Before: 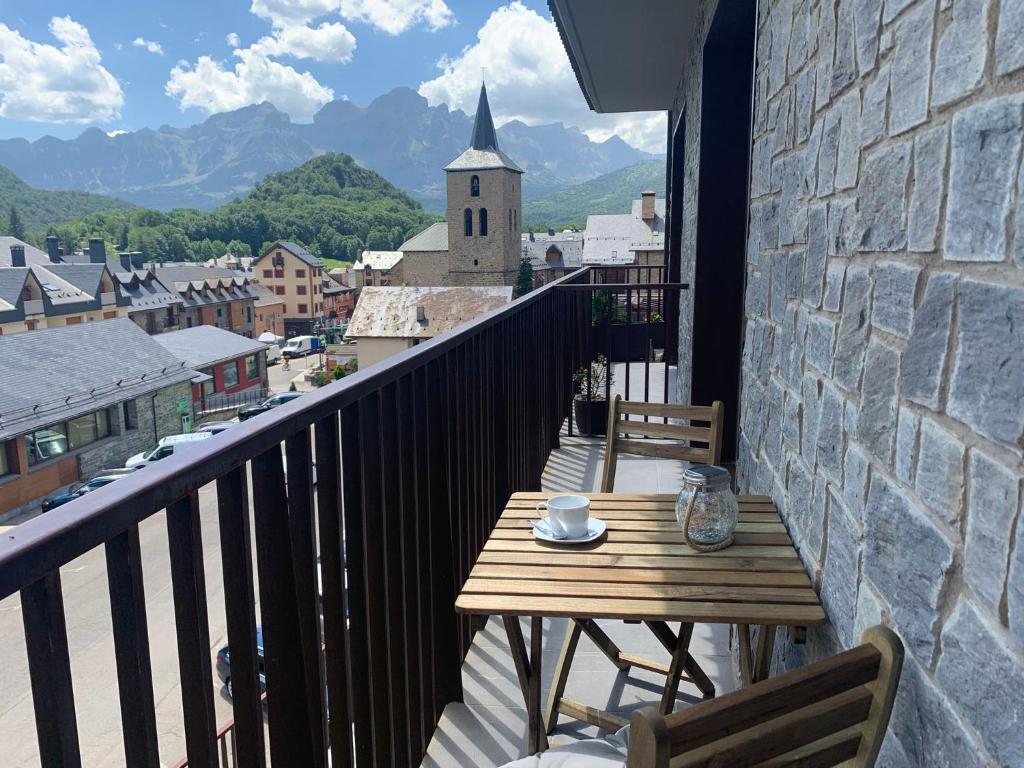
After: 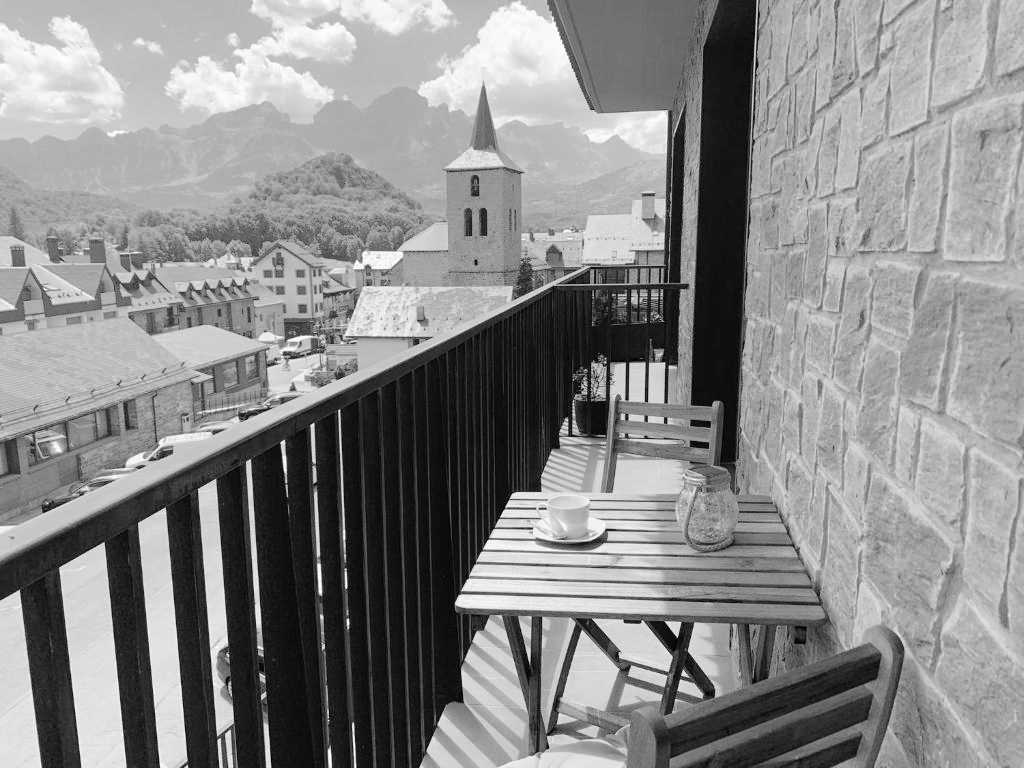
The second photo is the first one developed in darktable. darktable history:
monochrome: on, module defaults
tone curve: curves: ch0 [(0, 0) (0.26, 0.424) (0.417, 0.585) (1, 1)]
